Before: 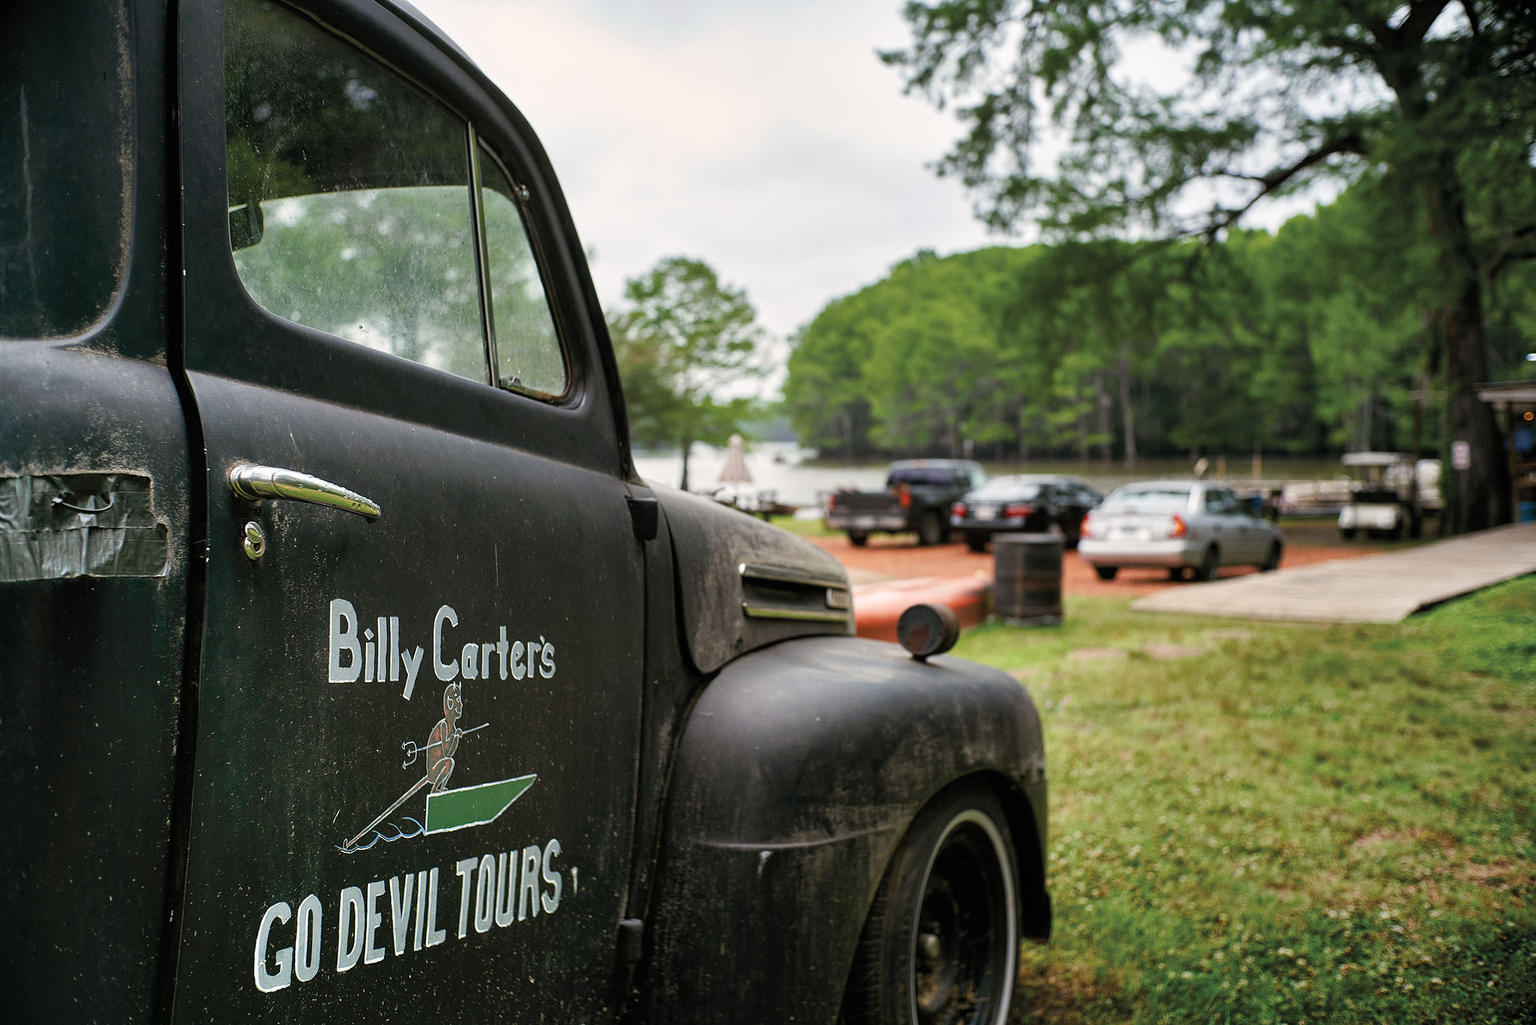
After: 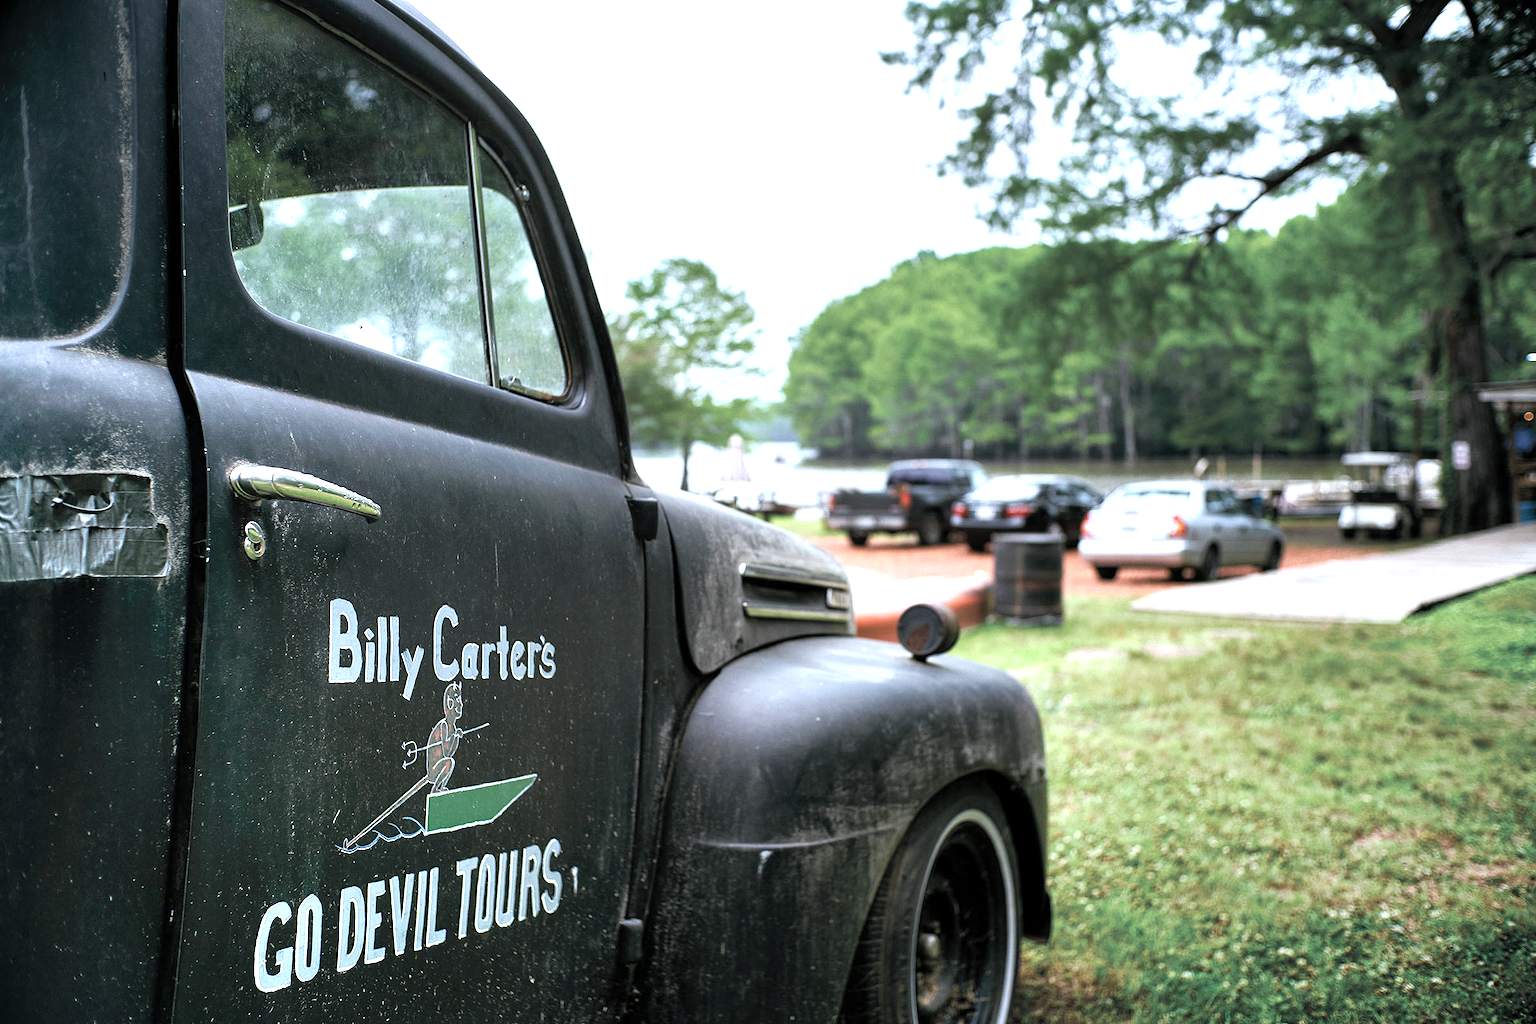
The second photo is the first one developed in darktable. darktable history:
color correction: highlights b* -0.042, saturation 0.778
tone equalizer: mask exposure compensation -0.512 EV
color calibration: x 0.381, y 0.391, temperature 4088.67 K
exposure: black level correction 0.001, exposure 0.966 EV, compensate highlight preservation false
